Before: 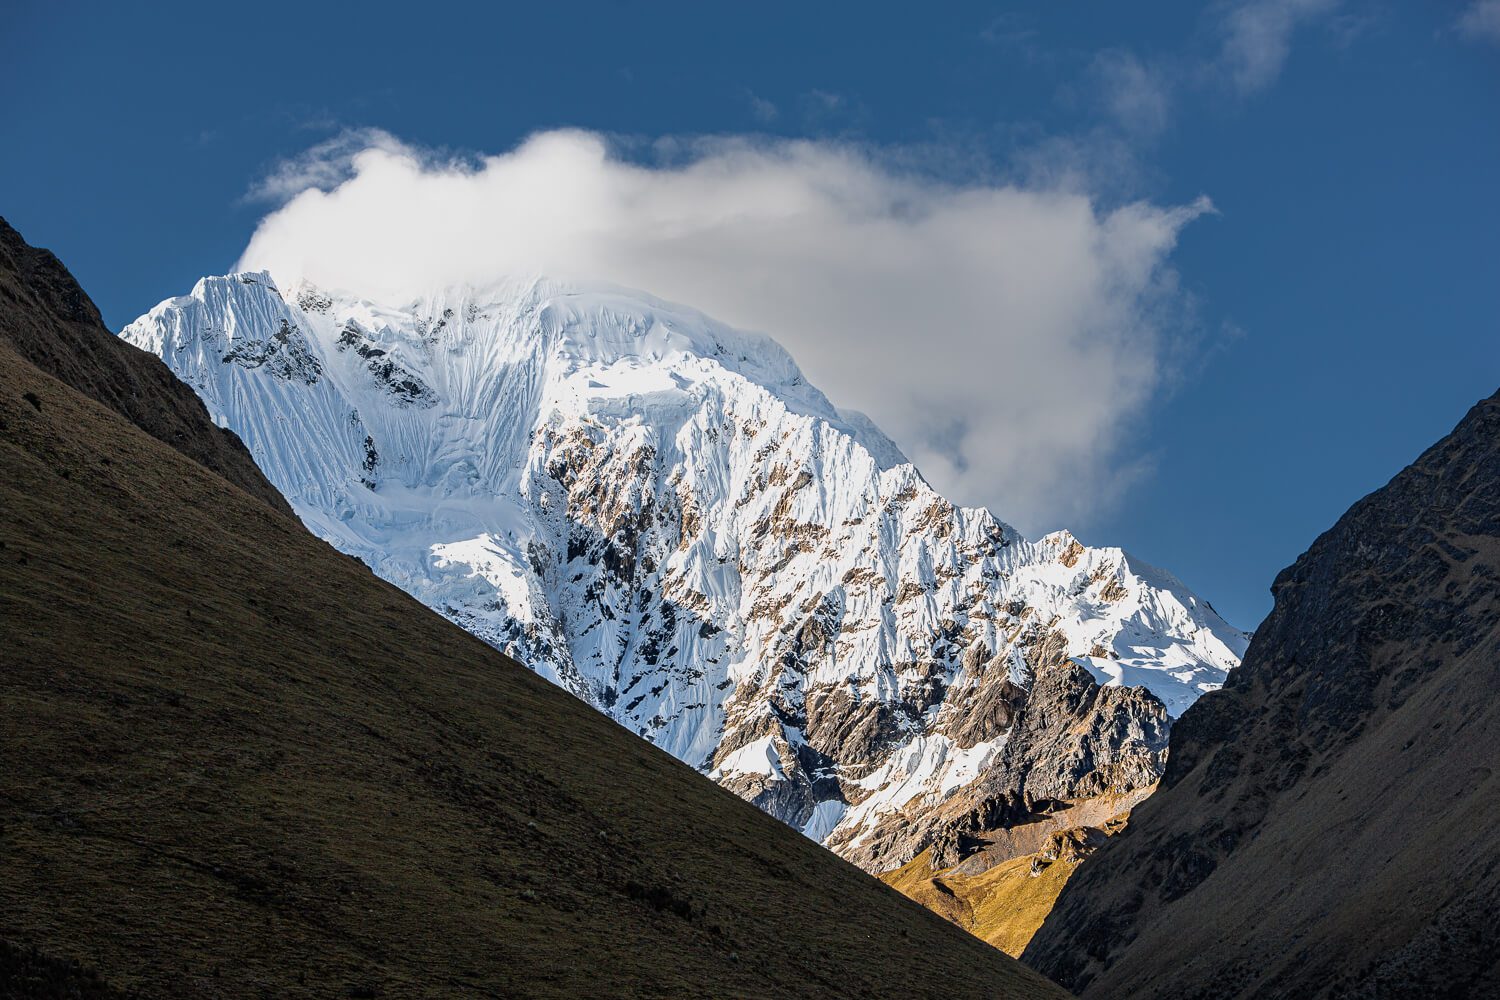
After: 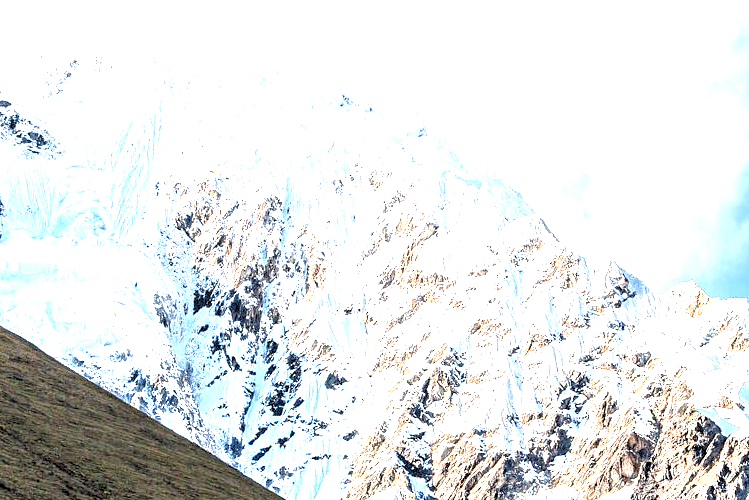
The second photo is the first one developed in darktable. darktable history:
exposure: exposure 2.207 EV, compensate highlight preservation false
rgb levels: levels [[0.013, 0.434, 0.89], [0, 0.5, 1], [0, 0.5, 1]]
crop: left 25%, top 25%, right 25%, bottom 25%
